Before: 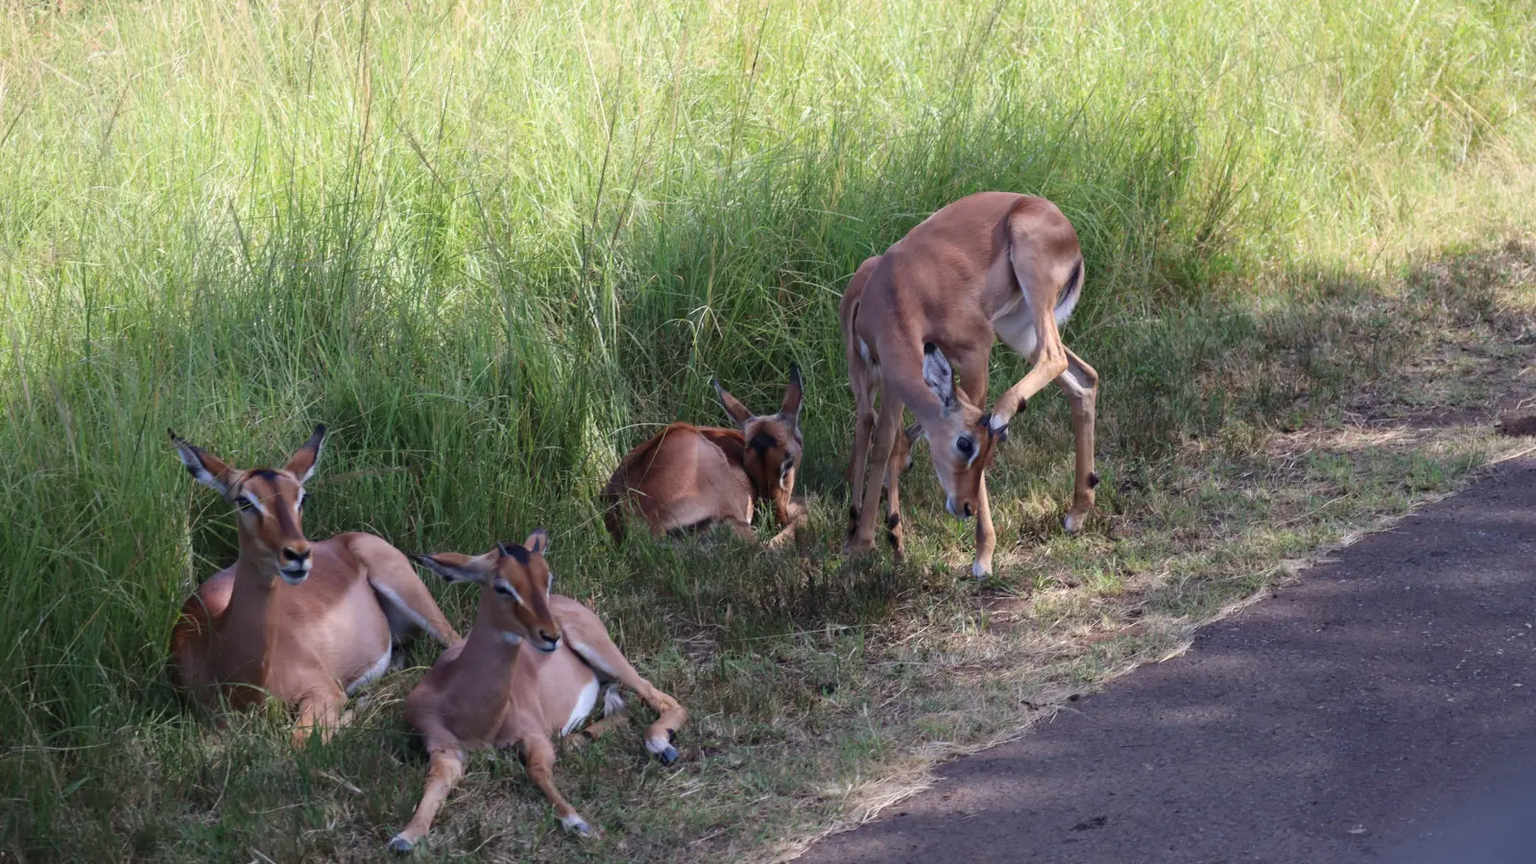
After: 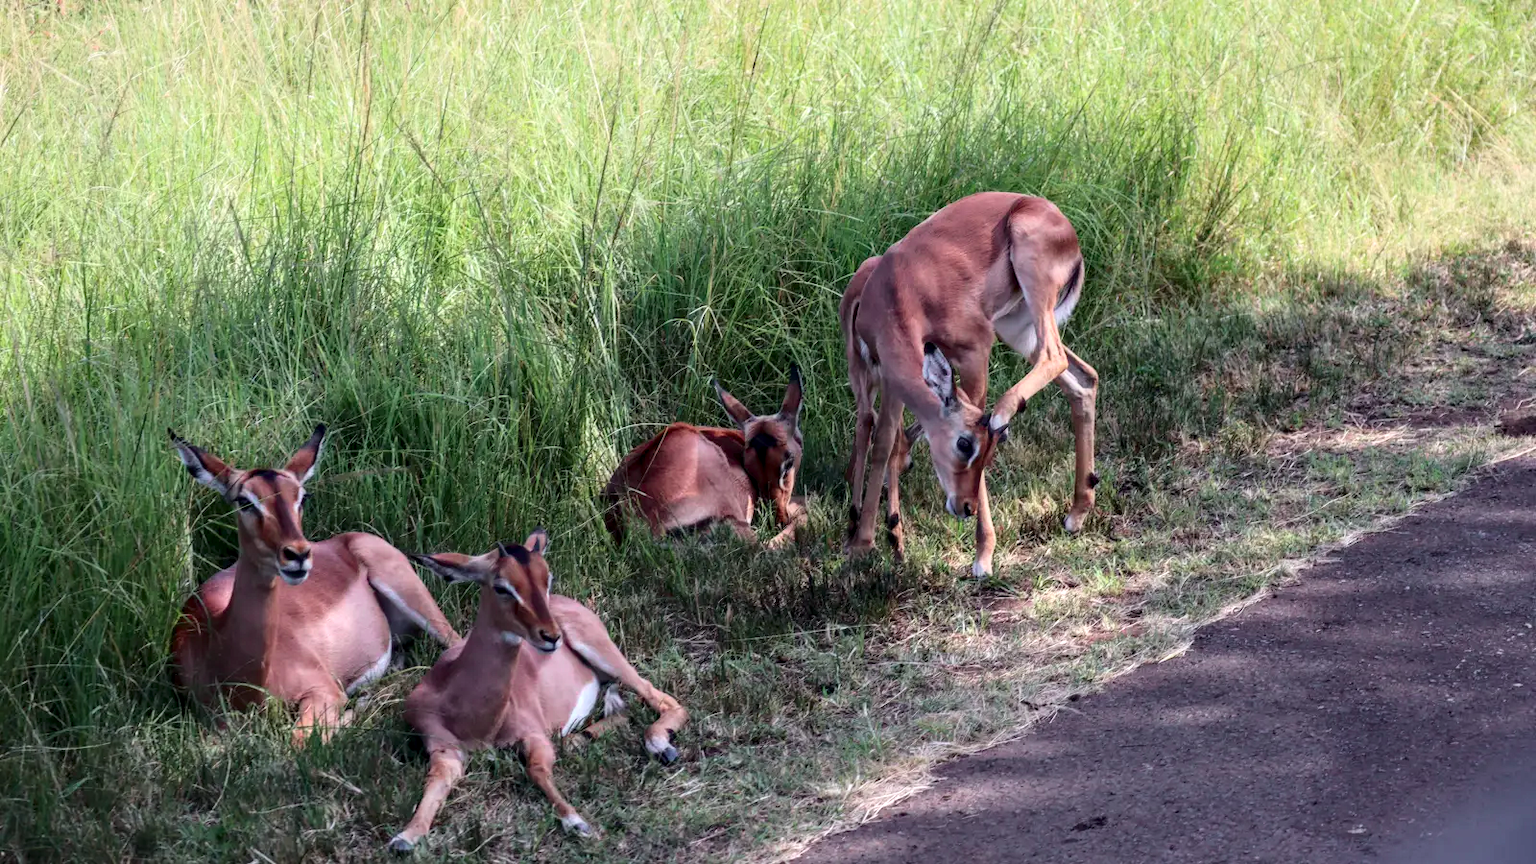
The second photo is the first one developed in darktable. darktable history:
tone curve: curves: ch0 [(0, 0.025) (0.15, 0.143) (0.452, 0.486) (0.751, 0.788) (1, 0.961)]; ch1 [(0, 0) (0.416, 0.4) (0.476, 0.469) (0.497, 0.494) (0.546, 0.571) (0.566, 0.607) (0.62, 0.657) (1, 1)]; ch2 [(0, 0) (0.386, 0.397) (0.505, 0.498) (0.547, 0.546) (0.579, 0.58) (1, 1)], color space Lab, independent channels, preserve colors none
local contrast: highlights 26%, detail 150%
